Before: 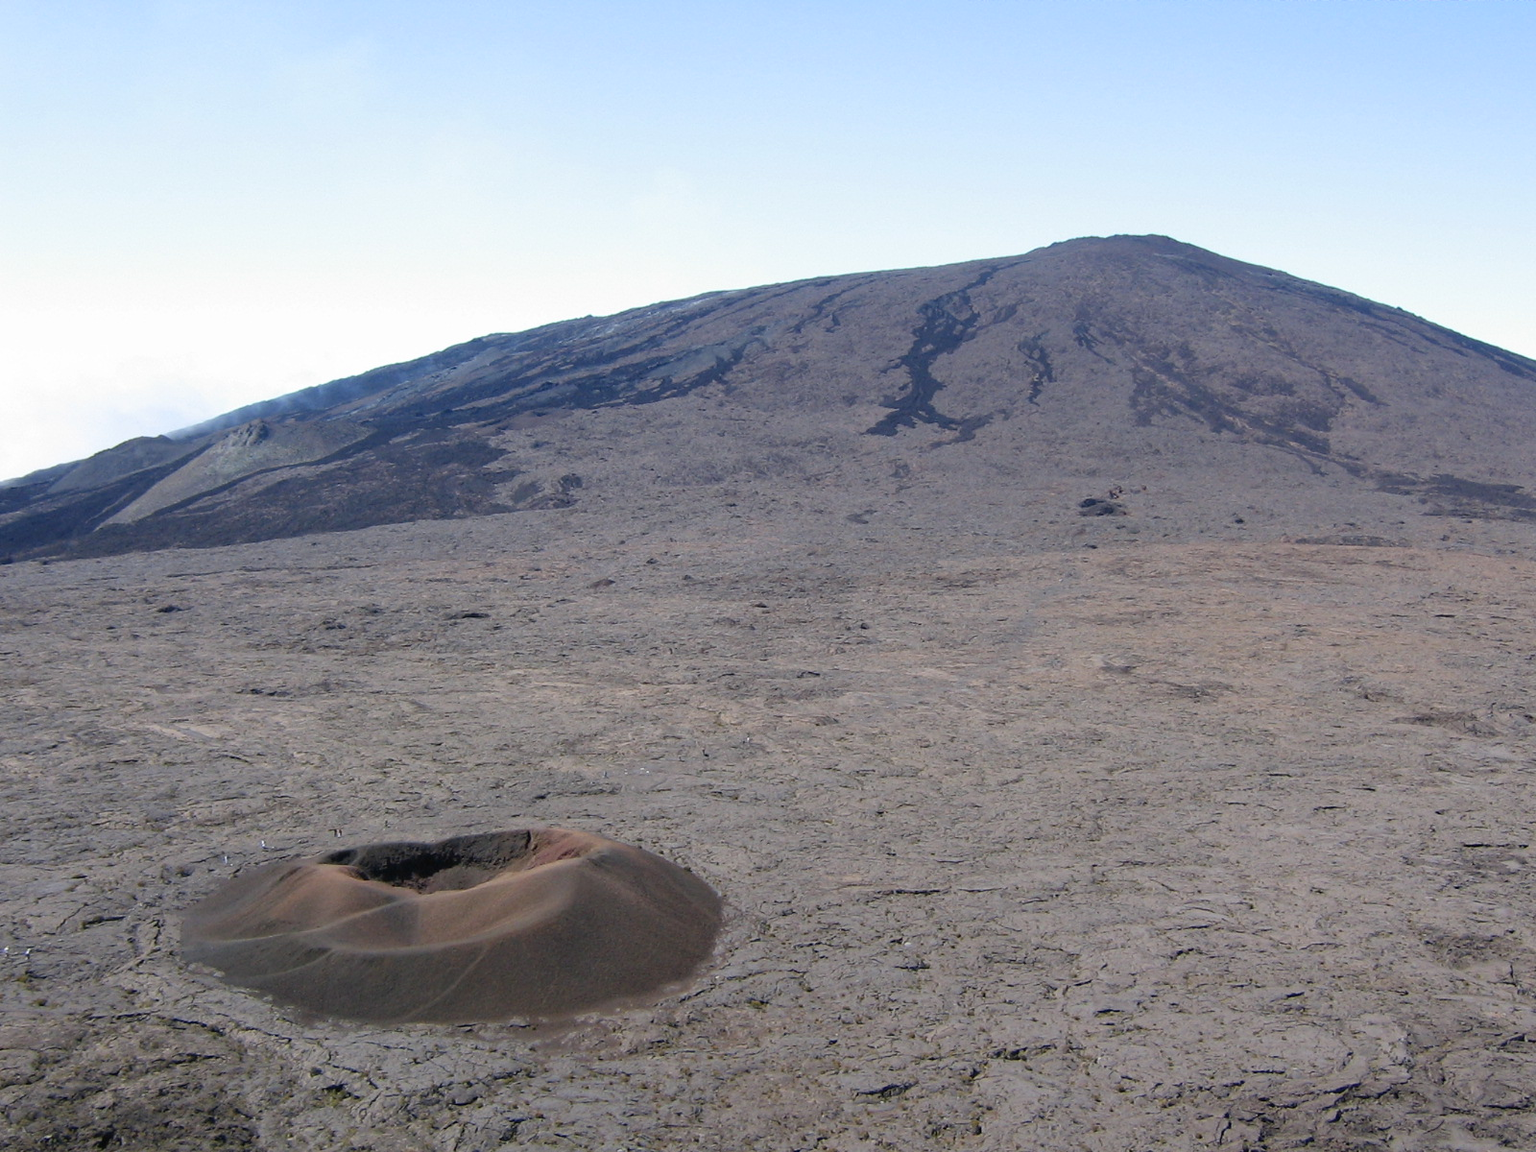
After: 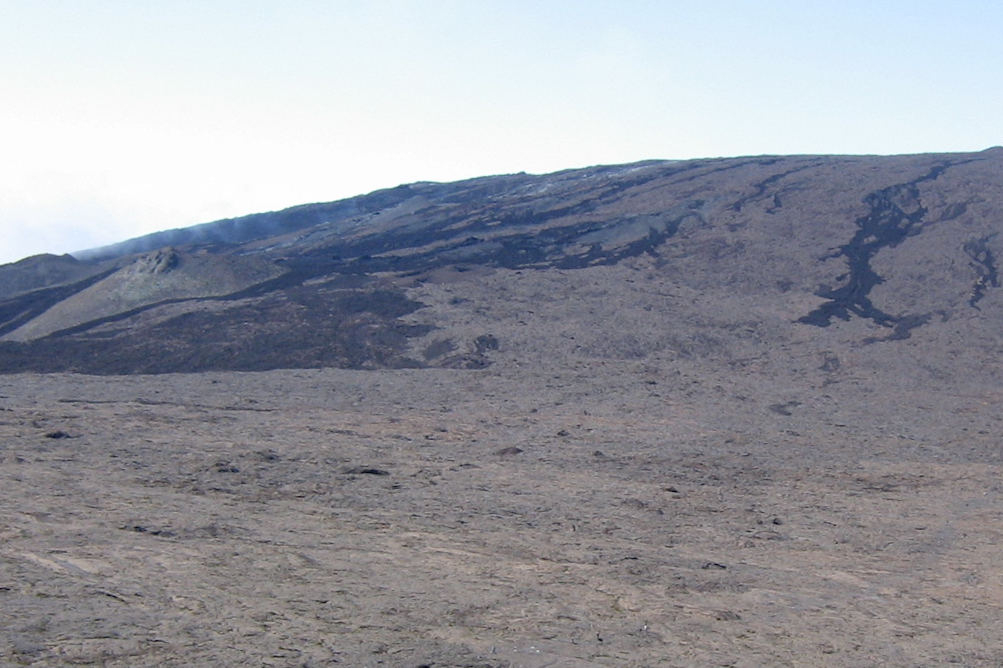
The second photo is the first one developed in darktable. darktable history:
crop and rotate: angle -5.45°, left 2.232%, top 7.049%, right 27.38%, bottom 30.434%
